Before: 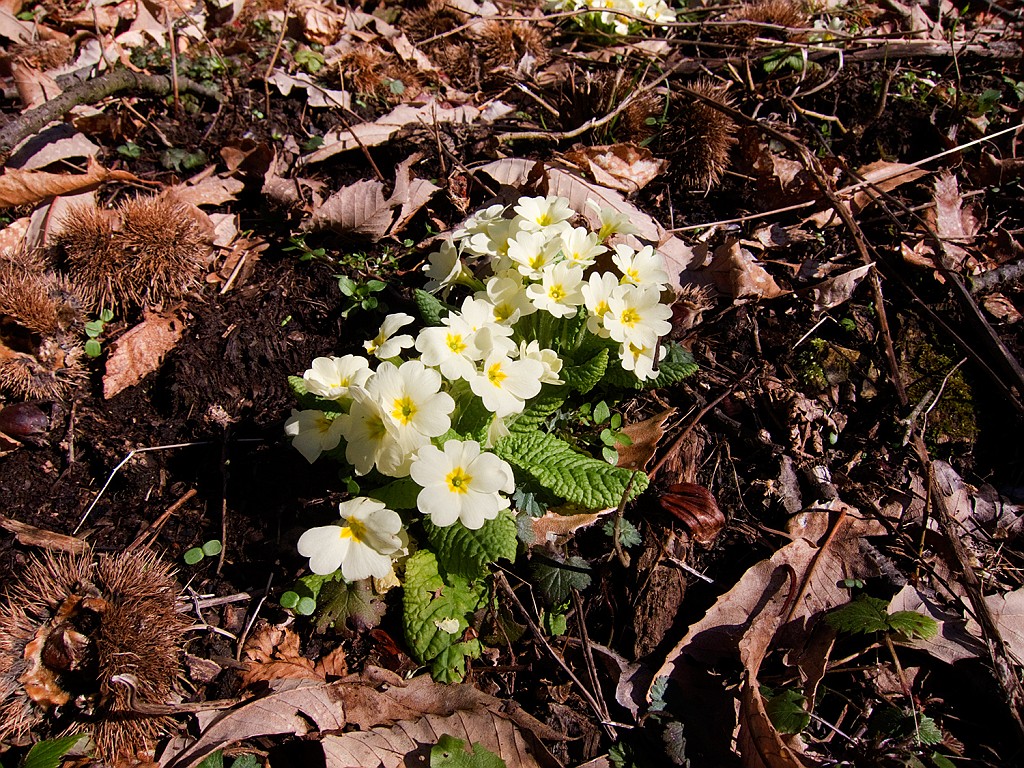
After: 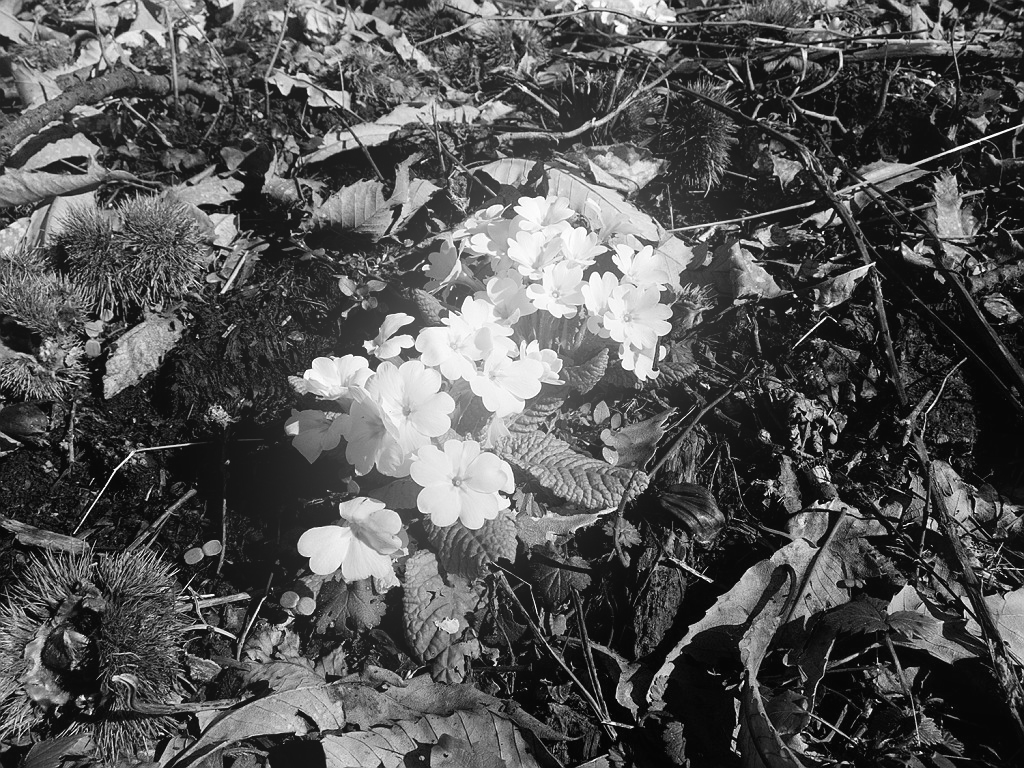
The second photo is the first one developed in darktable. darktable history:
monochrome: on, module defaults
bloom: on, module defaults
